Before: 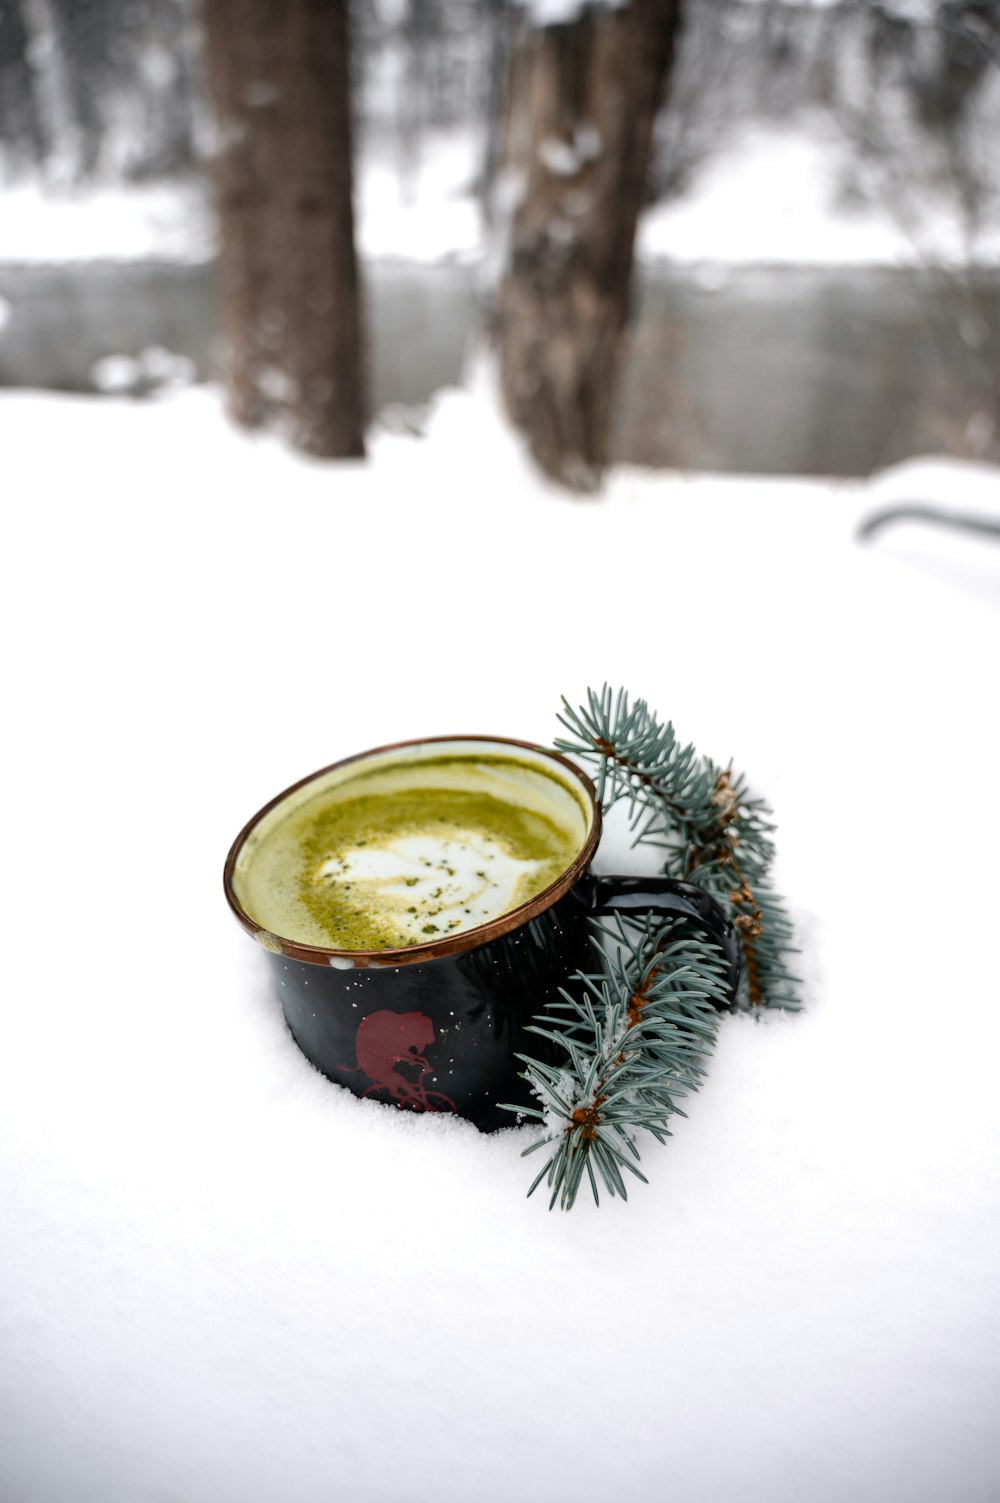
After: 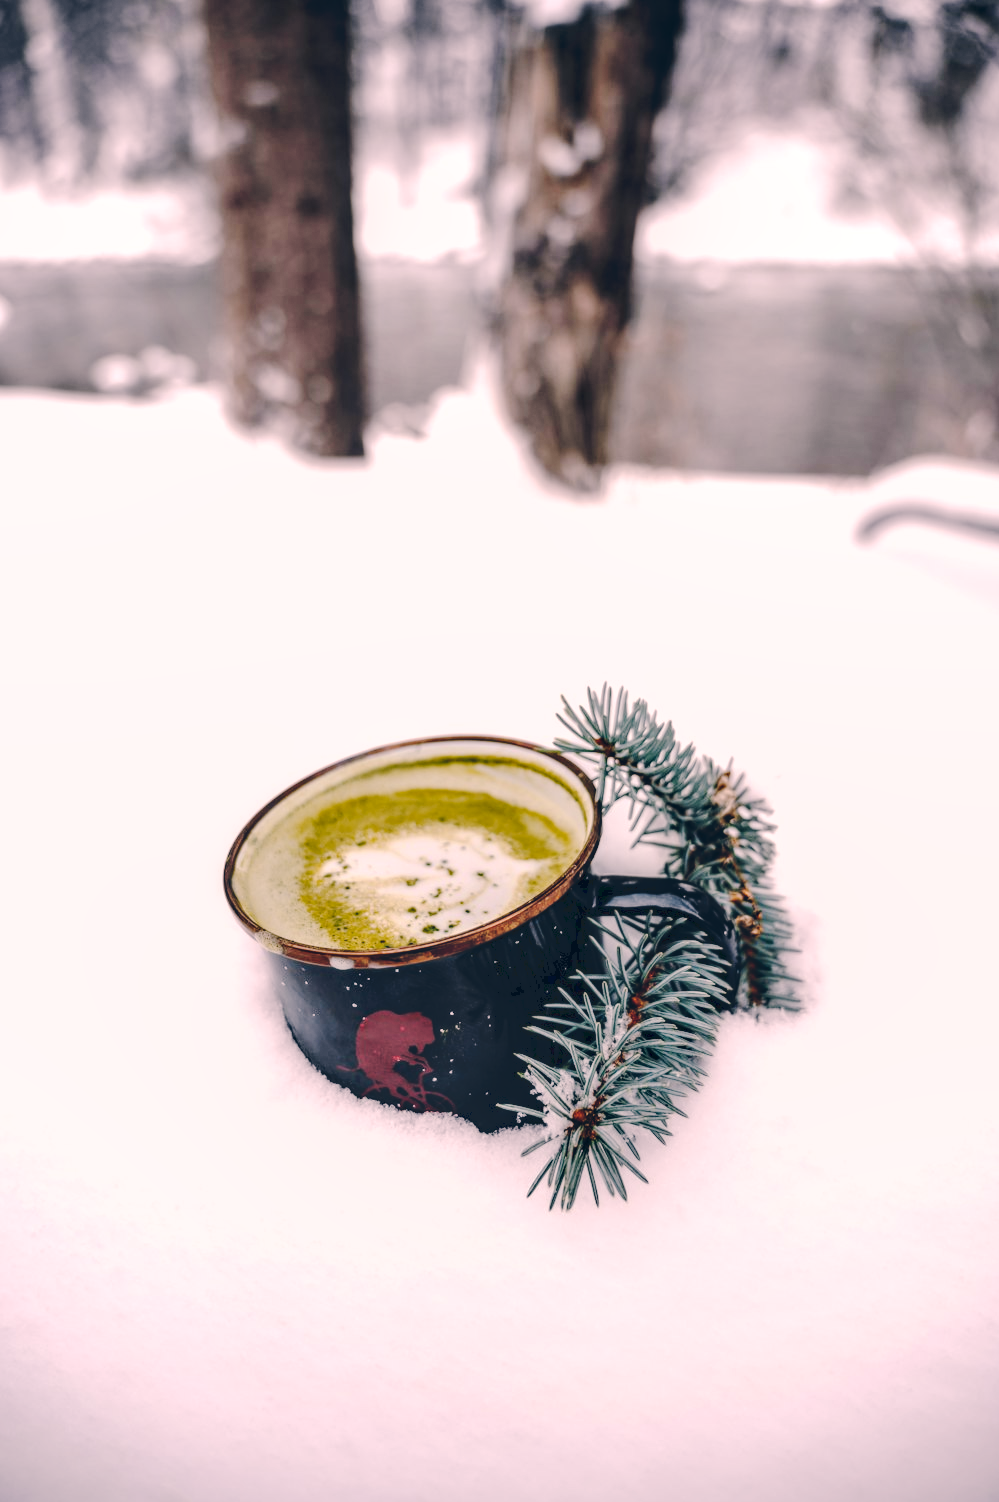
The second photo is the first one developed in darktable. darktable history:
color correction: highlights a* 14.46, highlights b* 5.85, shadows a* -5.53, shadows b* -15.24, saturation 0.85
local contrast: on, module defaults
tone curve: curves: ch0 [(0, 0) (0.003, 0.057) (0.011, 0.061) (0.025, 0.065) (0.044, 0.075) (0.069, 0.082) (0.1, 0.09) (0.136, 0.102) (0.177, 0.145) (0.224, 0.195) (0.277, 0.27) (0.335, 0.374) (0.399, 0.486) (0.468, 0.578) (0.543, 0.652) (0.623, 0.717) (0.709, 0.778) (0.801, 0.837) (0.898, 0.909) (1, 1)], preserve colors none
